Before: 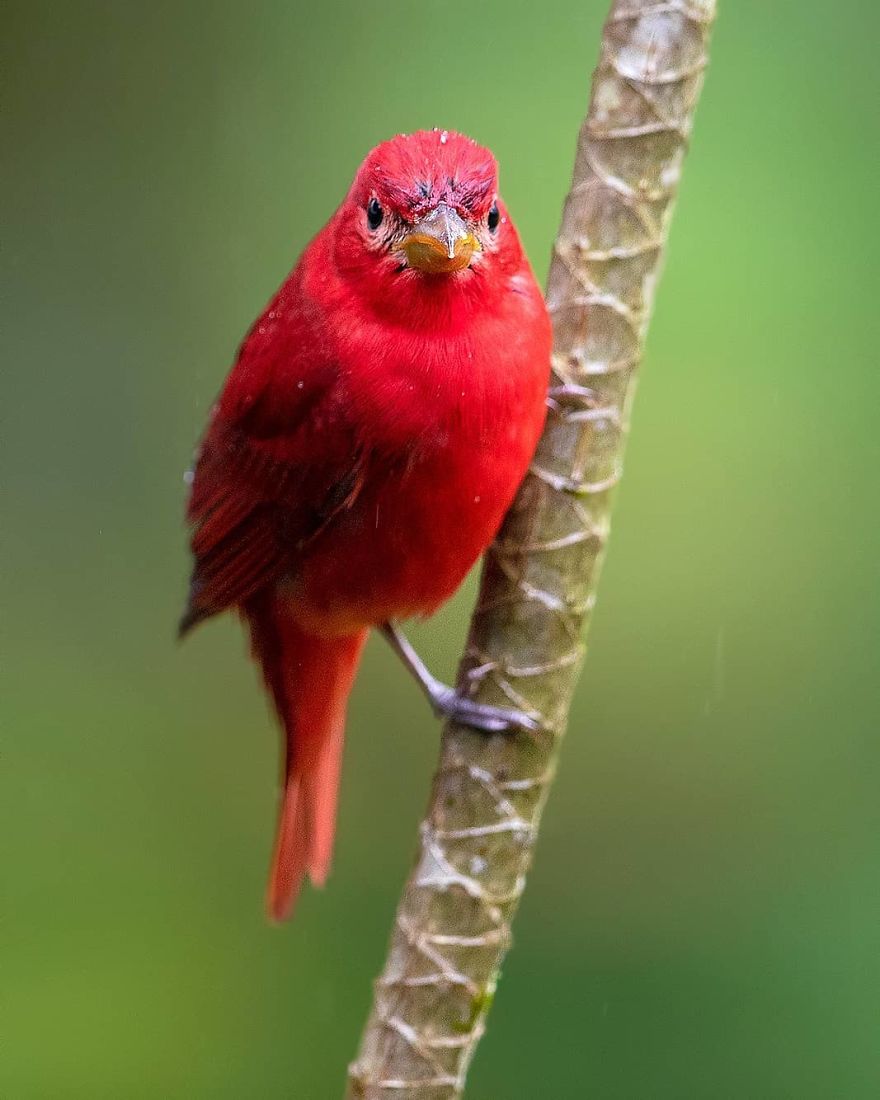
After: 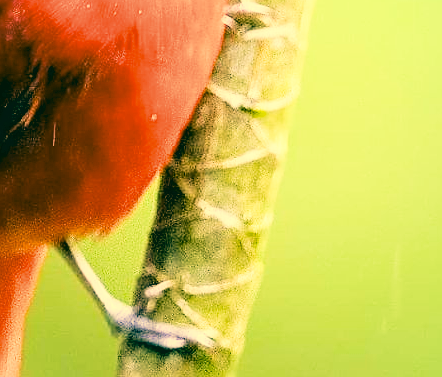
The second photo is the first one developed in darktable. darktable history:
exposure: black level correction 0.001, exposure 1.729 EV, compensate highlight preservation false
crop: left 36.728%, top 34.728%, right 12.94%, bottom 30.969%
sharpen: amount 0.498
velvia: on, module defaults
filmic rgb: black relative exposure -5.03 EV, white relative exposure 3.99 EV, threshold 5.95 EV, hardness 2.88, contrast 1.412, highlights saturation mix -31.46%, enable highlight reconstruction true
tone curve: curves: ch0 [(0, 0) (0.003, 0.003) (0.011, 0.011) (0.025, 0.025) (0.044, 0.044) (0.069, 0.069) (0.1, 0.099) (0.136, 0.135) (0.177, 0.176) (0.224, 0.223) (0.277, 0.275) (0.335, 0.333) (0.399, 0.396) (0.468, 0.465) (0.543, 0.545) (0.623, 0.625) (0.709, 0.71) (0.801, 0.801) (0.898, 0.898) (1, 1)], color space Lab, independent channels, preserve colors none
color correction: highlights a* 2.02, highlights b* 34.34, shadows a* -36.08, shadows b* -5.76
